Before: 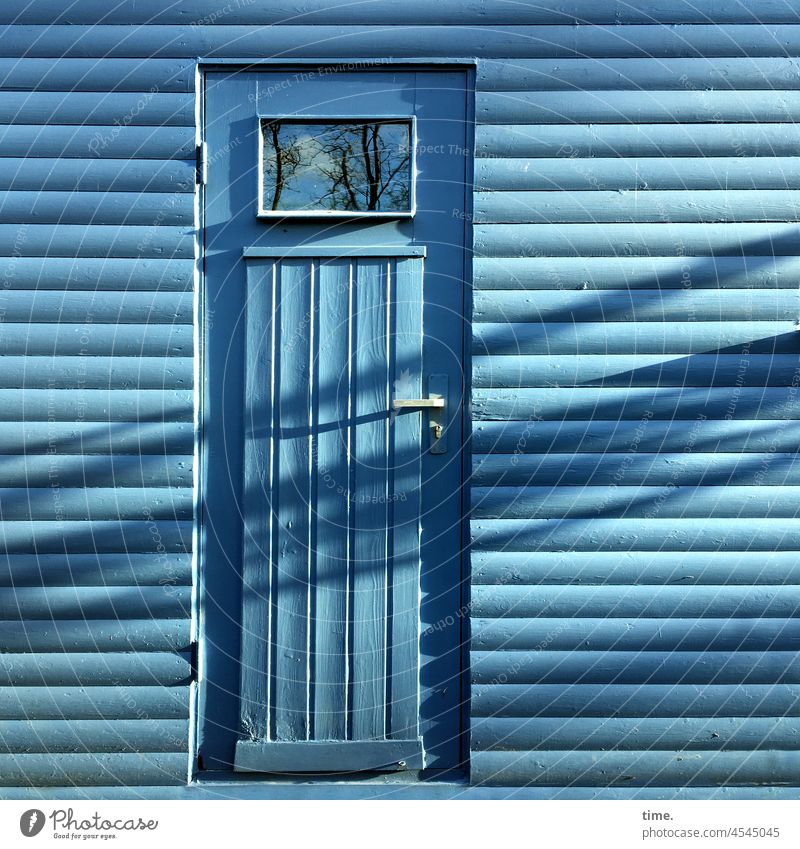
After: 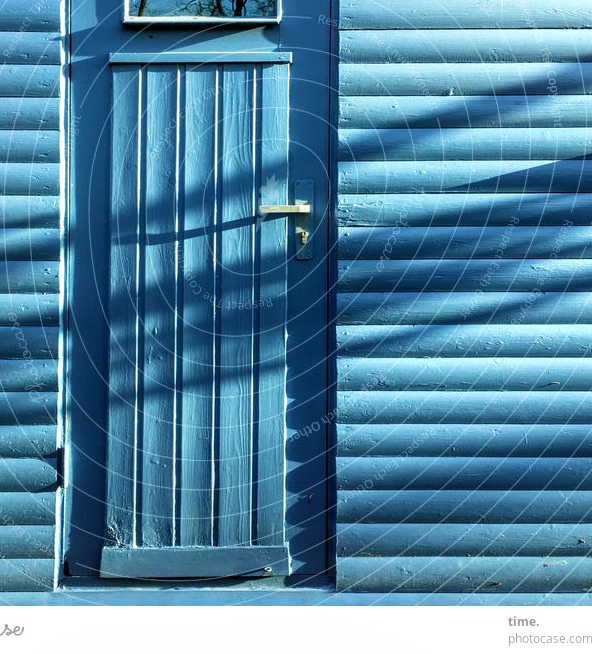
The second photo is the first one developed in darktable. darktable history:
local contrast: on, module defaults
crop: left 16.871%, top 22.857%, right 9.116%
shadows and highlights: shadows -40.15, highlights 62.88, soften with gaussian
white balance: emerald 1
velvia: strength 30%
rotate and perspective: automatic cropping off
